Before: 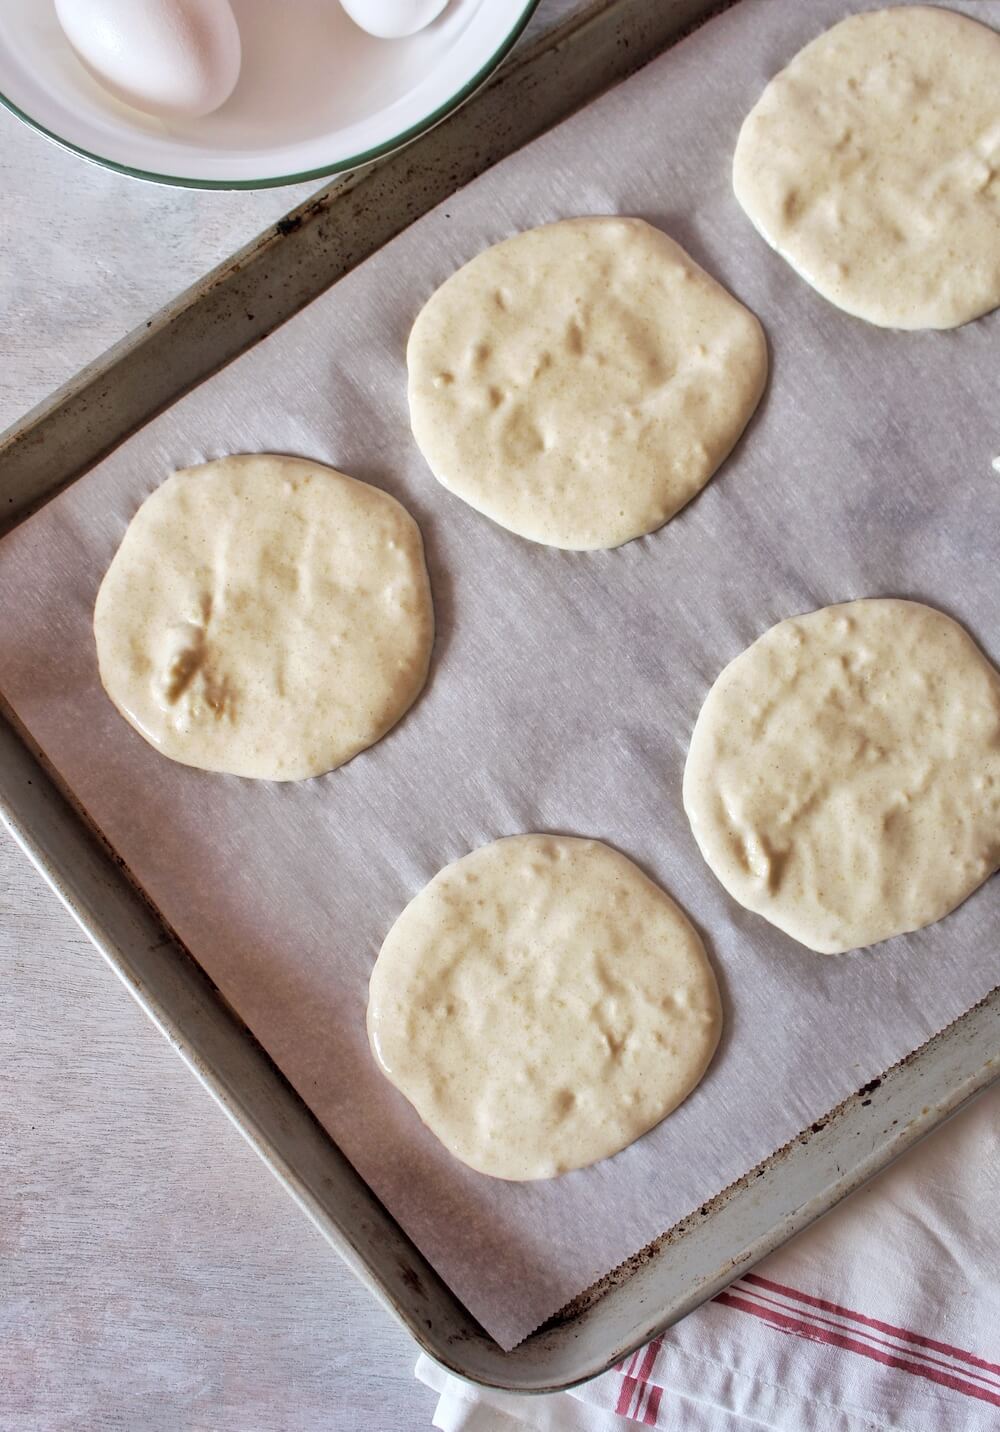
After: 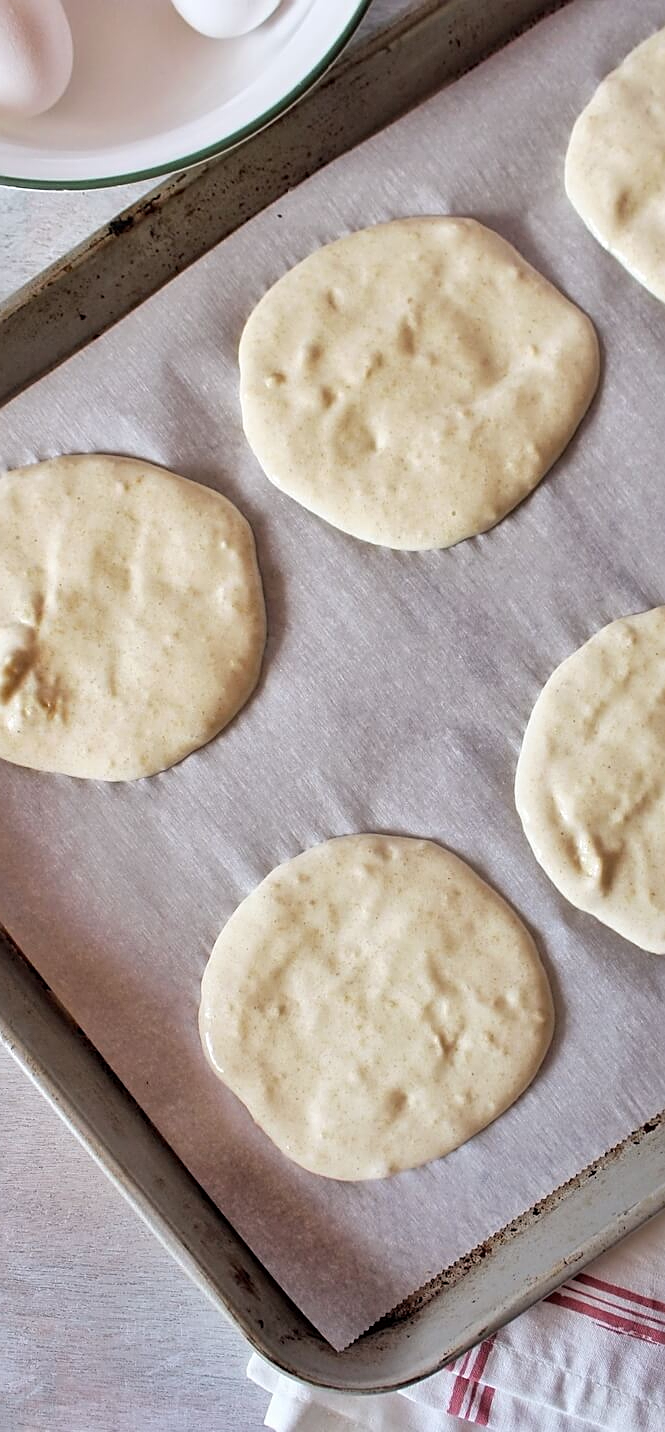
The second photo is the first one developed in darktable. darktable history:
sharpen: on, module defaults
base curve: exposure shift 0, preserve colors none
crop: left 16.899%, right 16.556%
